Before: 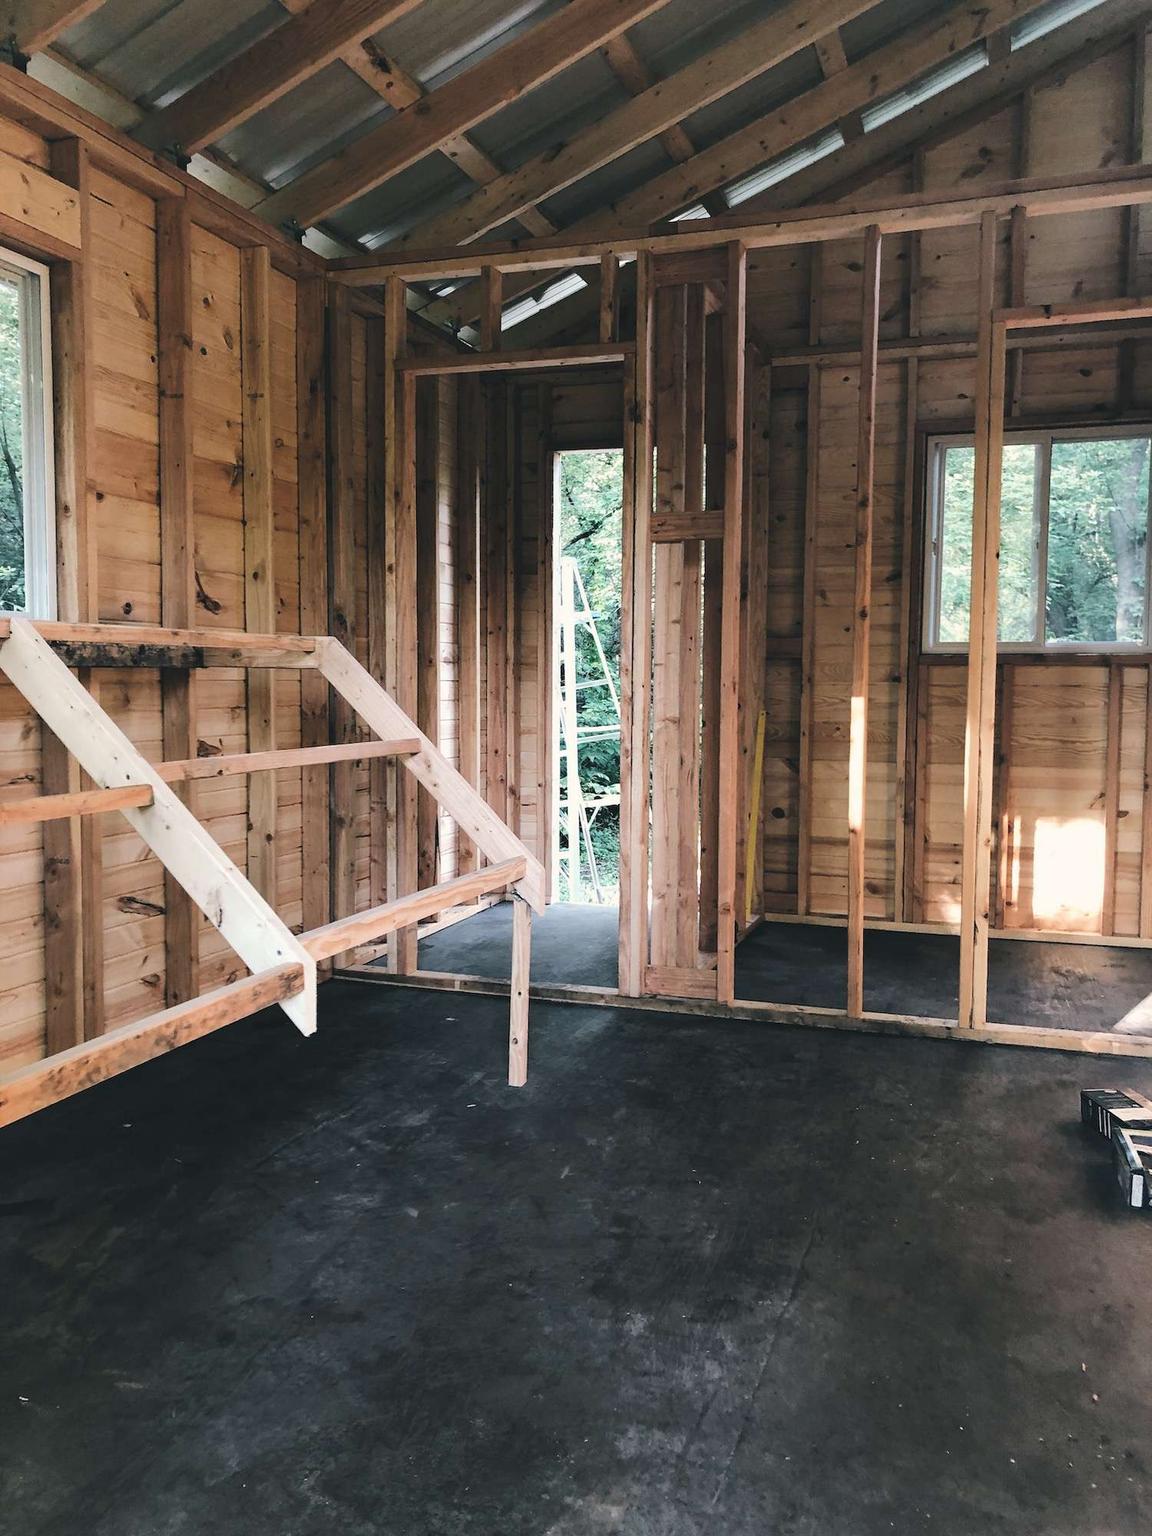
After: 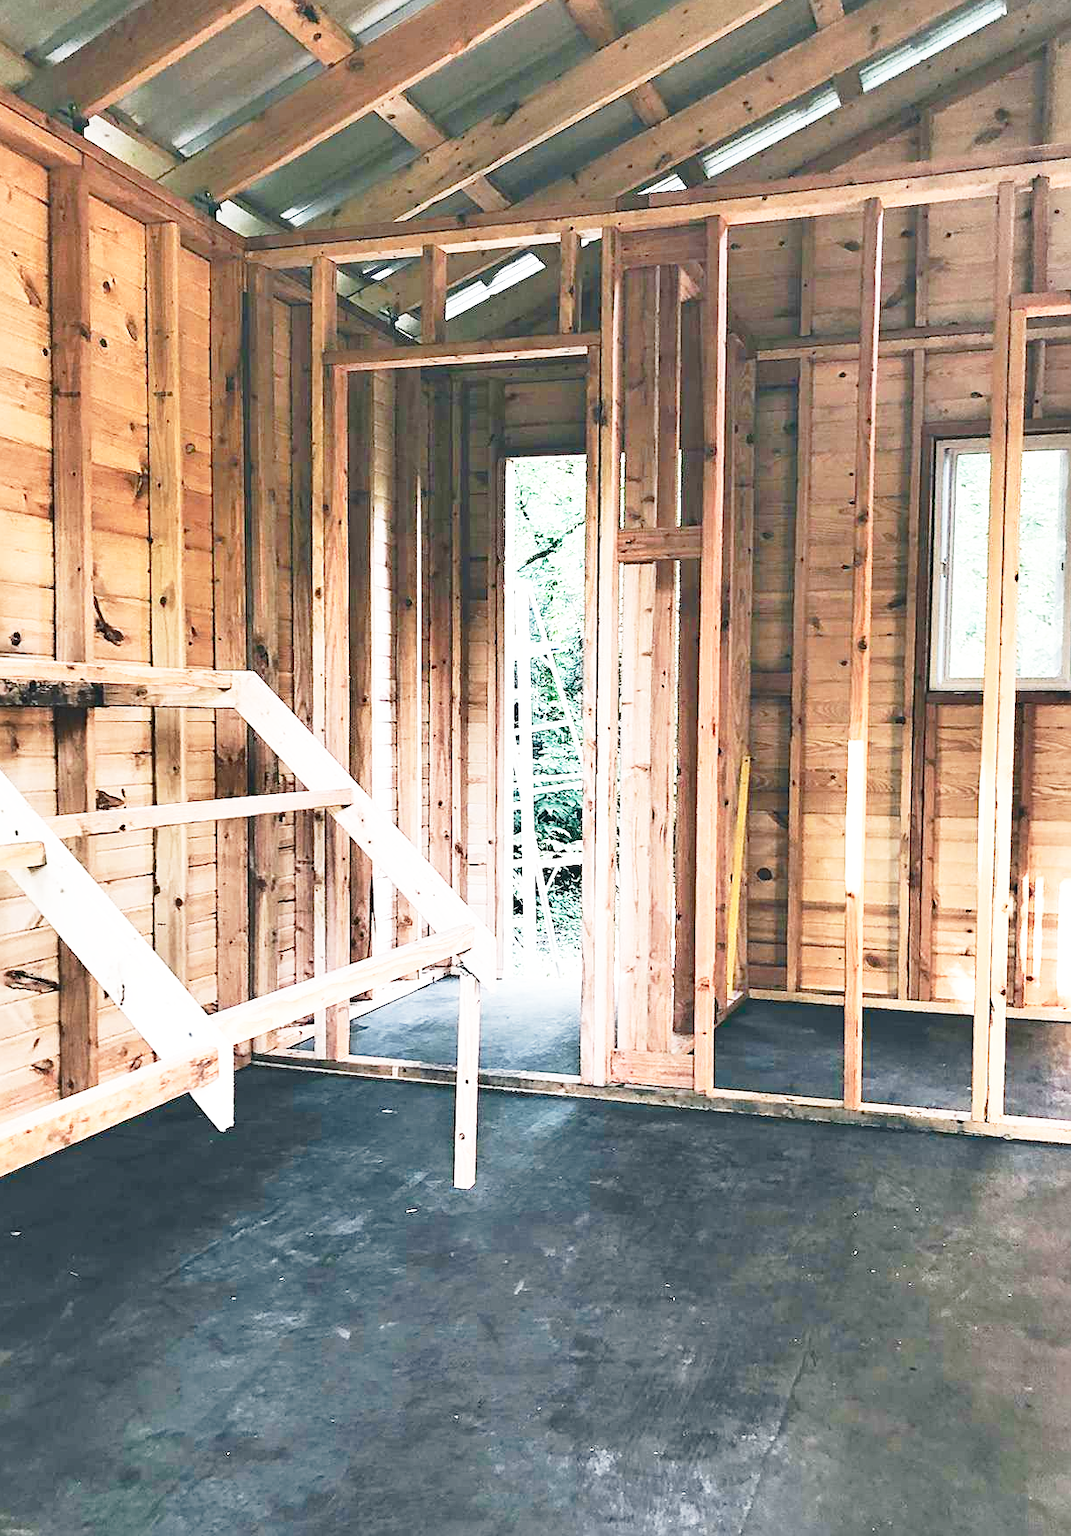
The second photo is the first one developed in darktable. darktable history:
exposure: exposure 0.921 EV, compensate highlight preservation false
color balance rgb: perceptual saturation grading › global saturation -27.94%, hue shift -2.27°, contrast -21.26%
shadows and highlights: highlights color adjustment 0%, low approximation 0.01, soften with gaussian
crop: left 9.929%, top 3.475%, right 9.188%, bottom 9.529%
base curve: curves: ch0 [(0, 0) (0.026, 0.03) (0.109, 0.232) (0.351, 0.748) (0.669, 0.968) (1, 1)], preserve colors none
color zones: curves: ch0 [(0, 0.613) (0.01, 0.613) (0.245, 0.448) (0.498, 0.529) (0.642, 0.665) (0.879, 0.777) (0.99, 0.613)]; ch1 [(0, 0) (0.143, 0) (0.286, 0) (0.429, 0) (0.571, 0) (0.714, 0) (0.857, 0)], mix -138.01%
sharpen: on, module defaults
rgb levels: preserve colors max RGB
